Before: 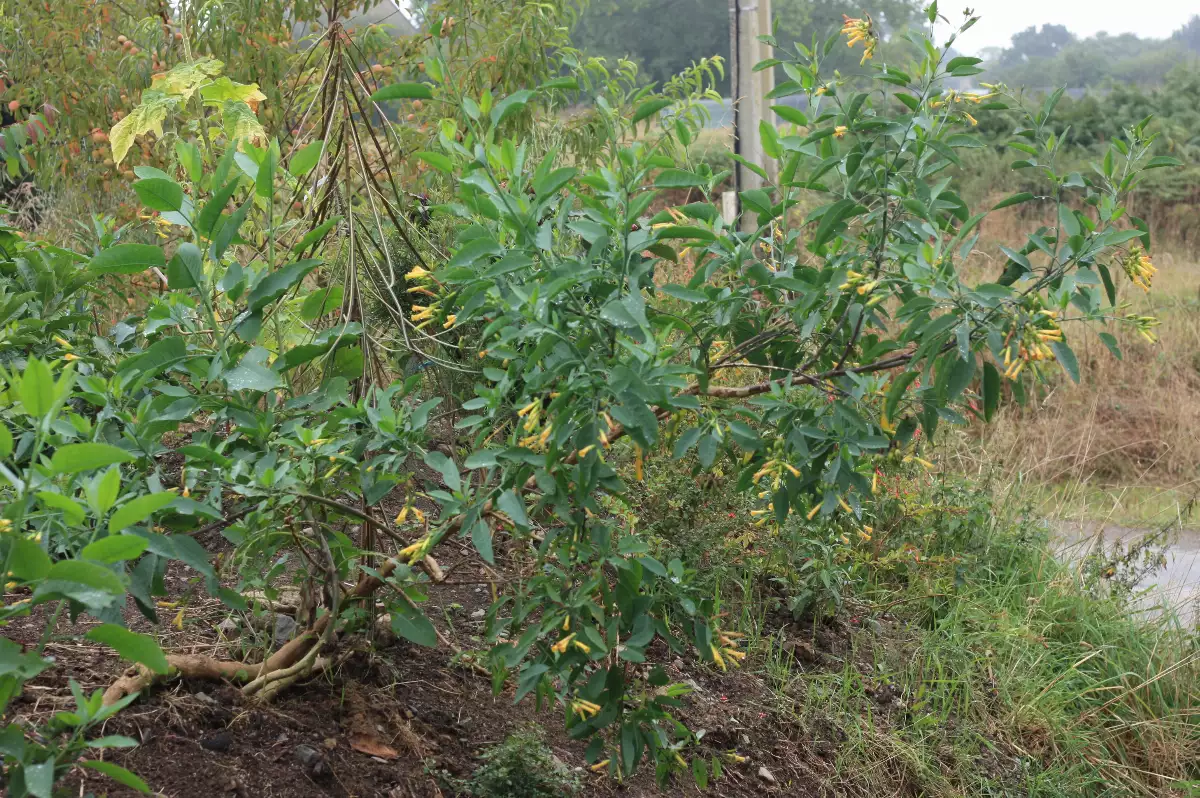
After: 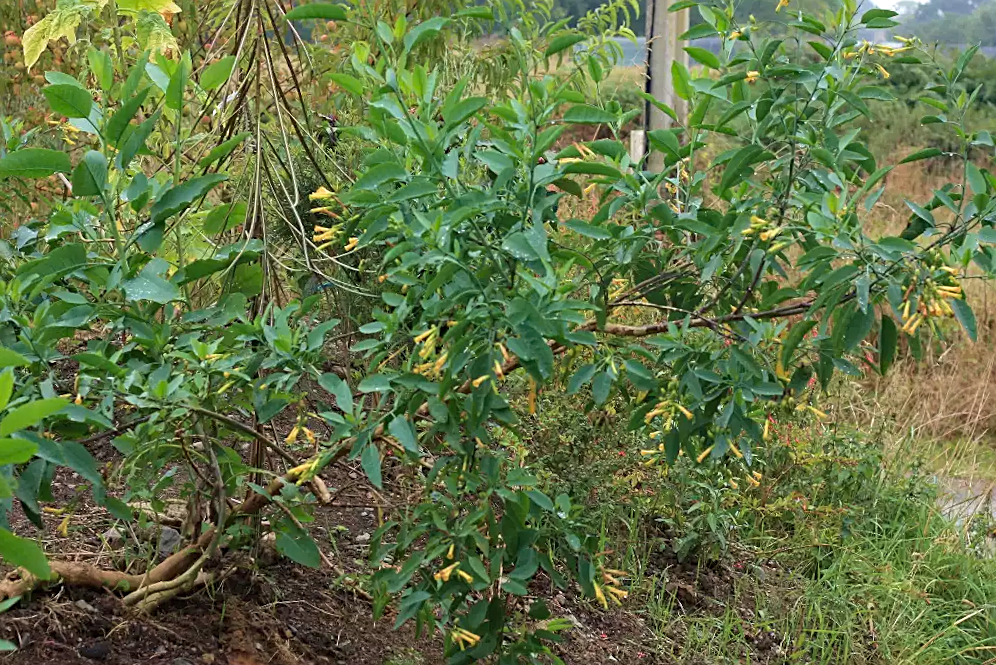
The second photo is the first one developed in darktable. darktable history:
haze removal: strength 0.28, distance 0.245, adaptive false
velvia: on, module defaults
sharpen: on, module defaults
crop and rotate: angle -3.27°, left 5.165%, top 5.196%, right 4.778%, bottom 4.424%
